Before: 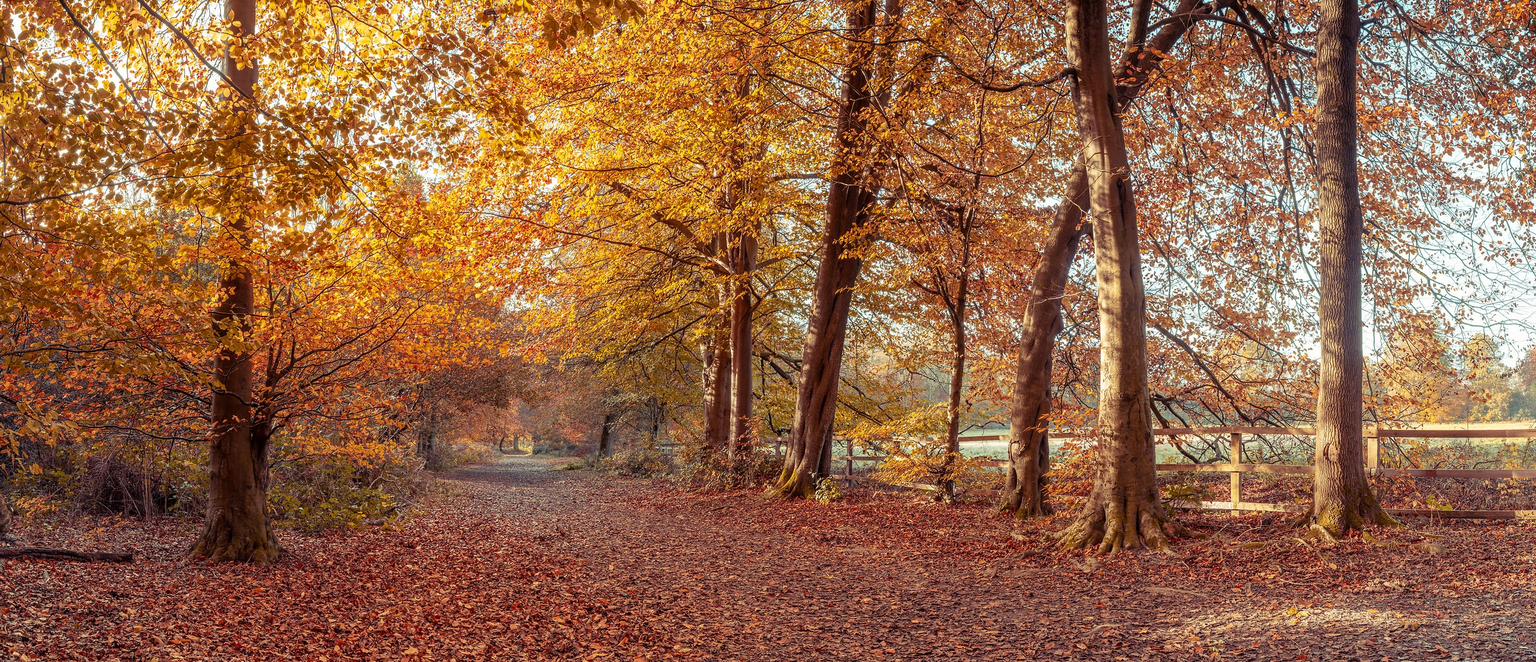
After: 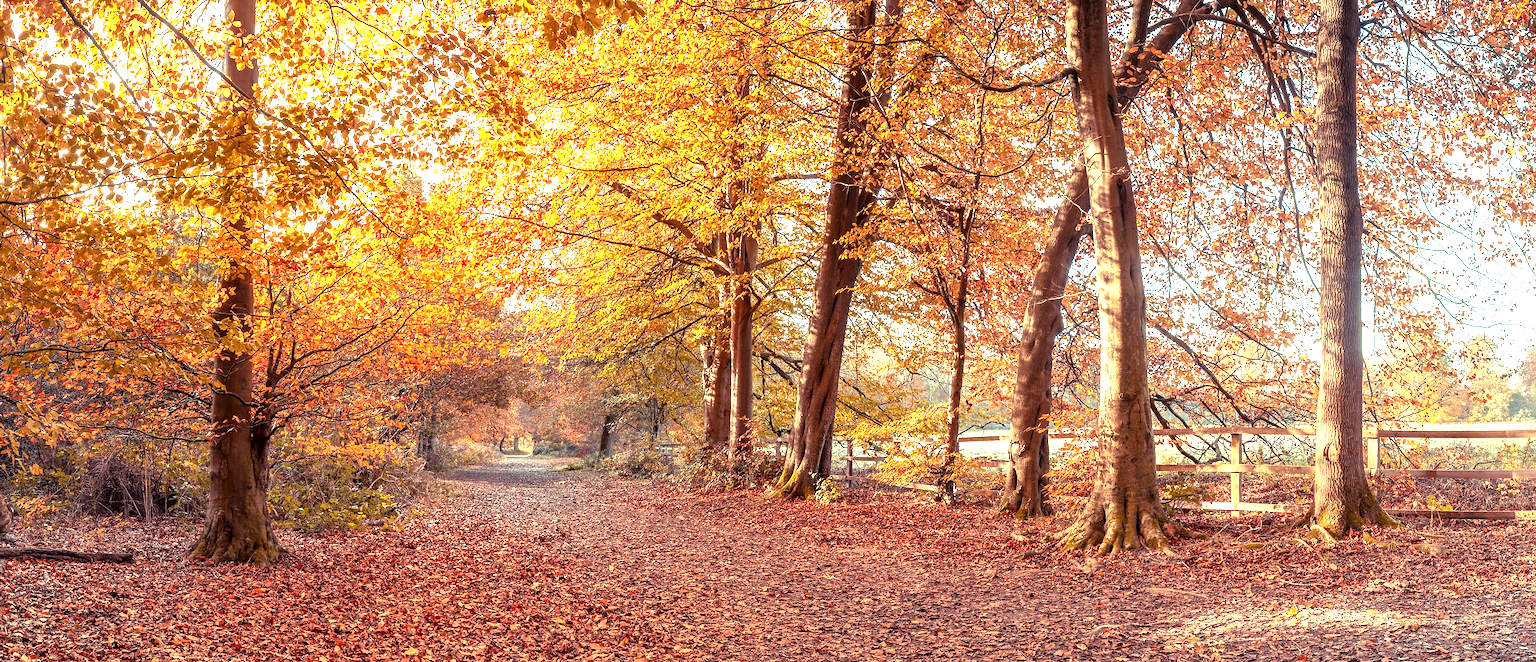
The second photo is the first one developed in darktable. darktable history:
exposure: black level correction 0, exposure 1.107 EV, compensate highlight preservation false
local contrast: mode bilateral grid, contrast 20, coarseness 50, detail 127%, midtone range 0.2
